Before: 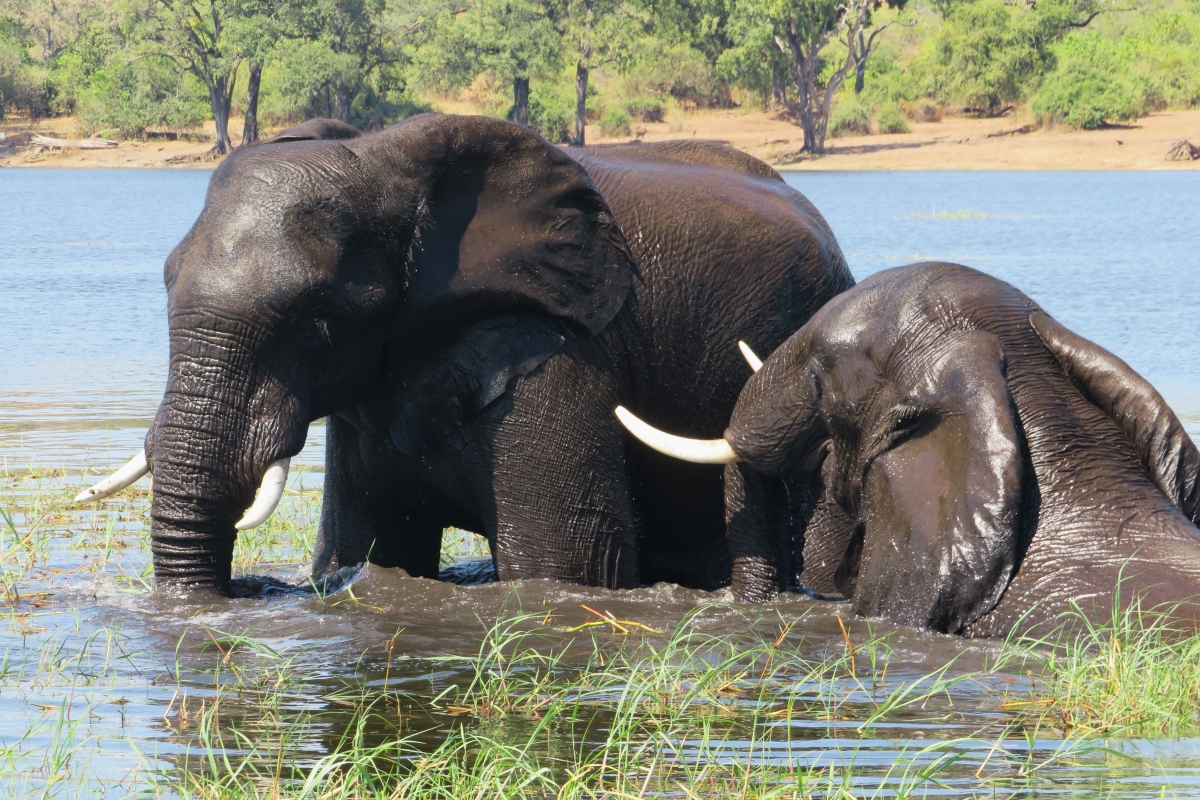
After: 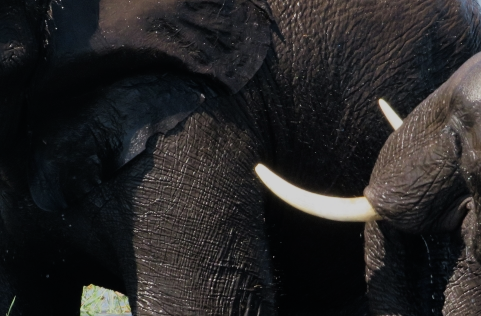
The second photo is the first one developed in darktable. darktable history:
filmic rgb: black relative exposure -7.65 EV, white relative exposure 4.56 EV, threshold 3.02 EV, hardness 3.61, enable highlight reconstruction true
crop: left 30.001%, top 30.271%, right 29.843%, bottom 30.13%
